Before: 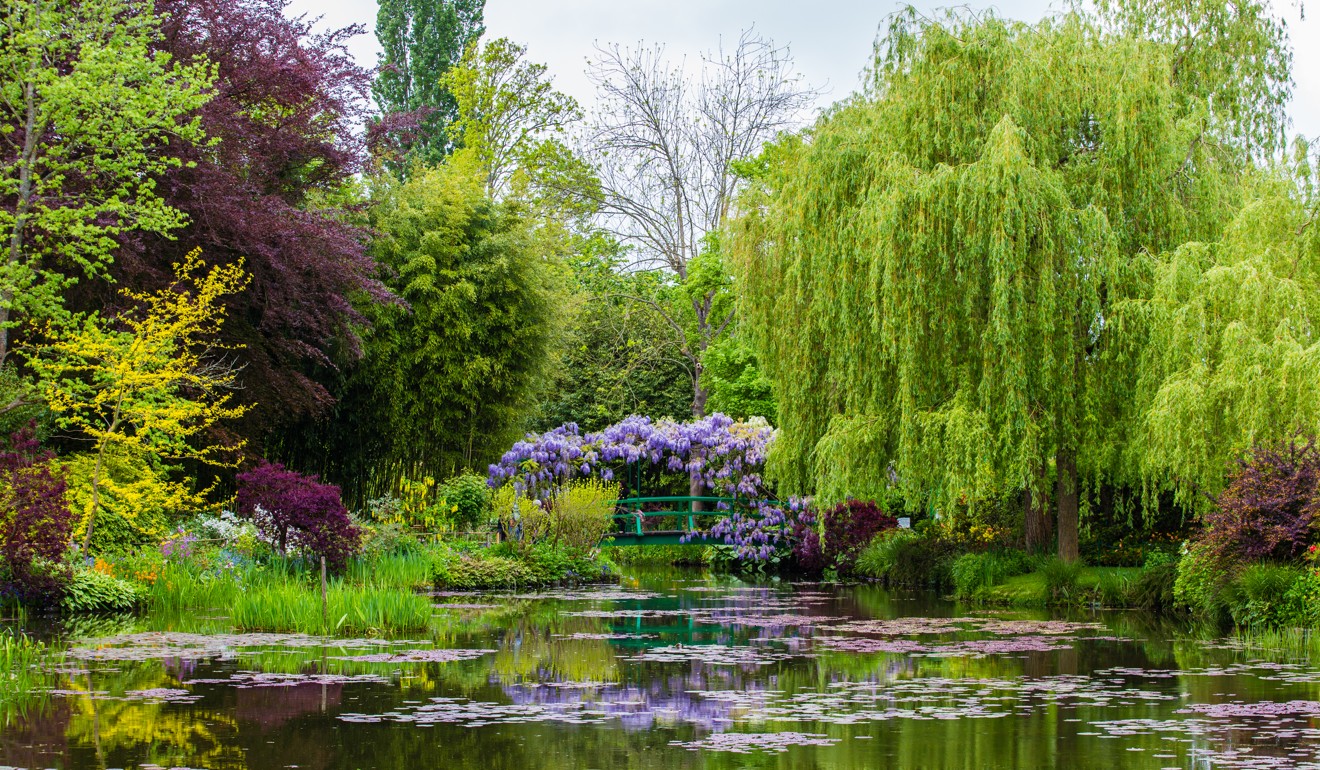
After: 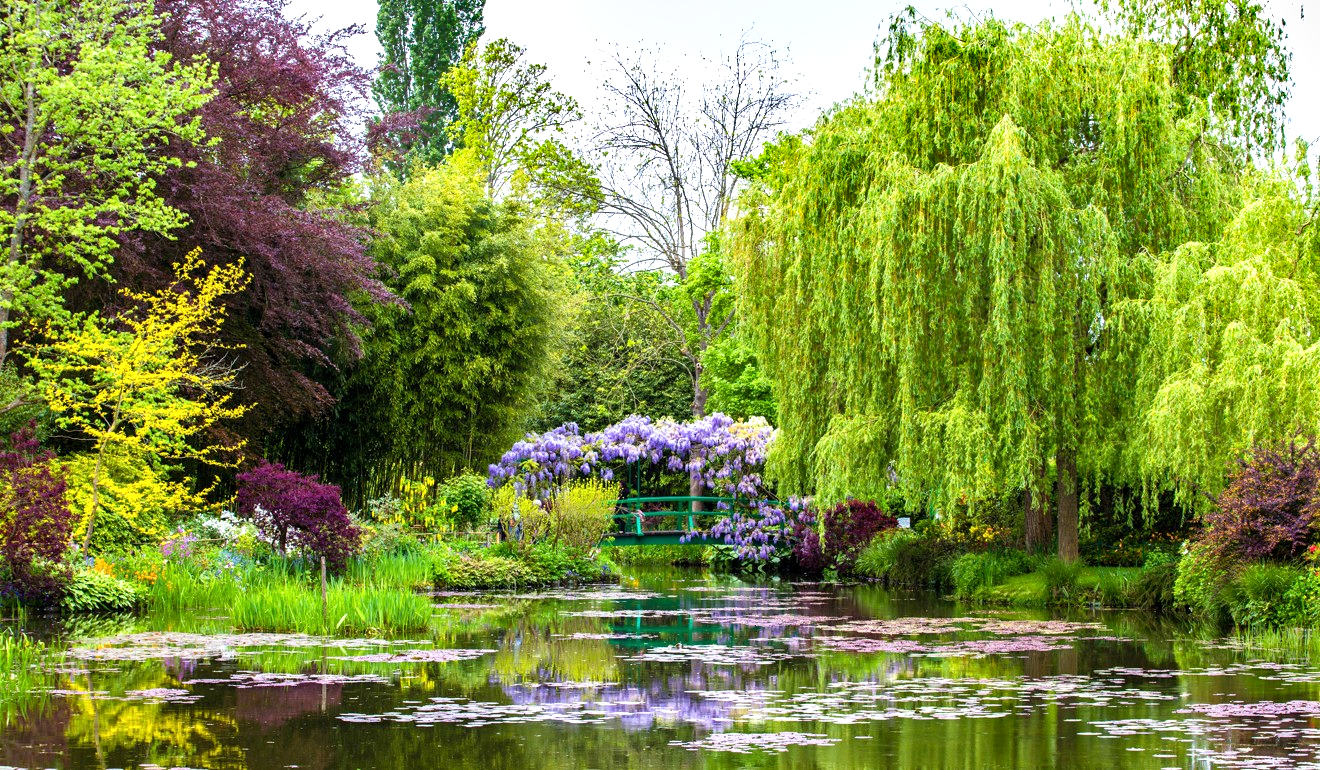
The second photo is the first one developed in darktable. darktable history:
exposure: black level correction 0.001, exposure 0.676 EV, compensate exposure bias true, compensate highlight preservation false
shadows and highlights: shadows 13.38, white point adjustment 1.31, soften with gaussian
